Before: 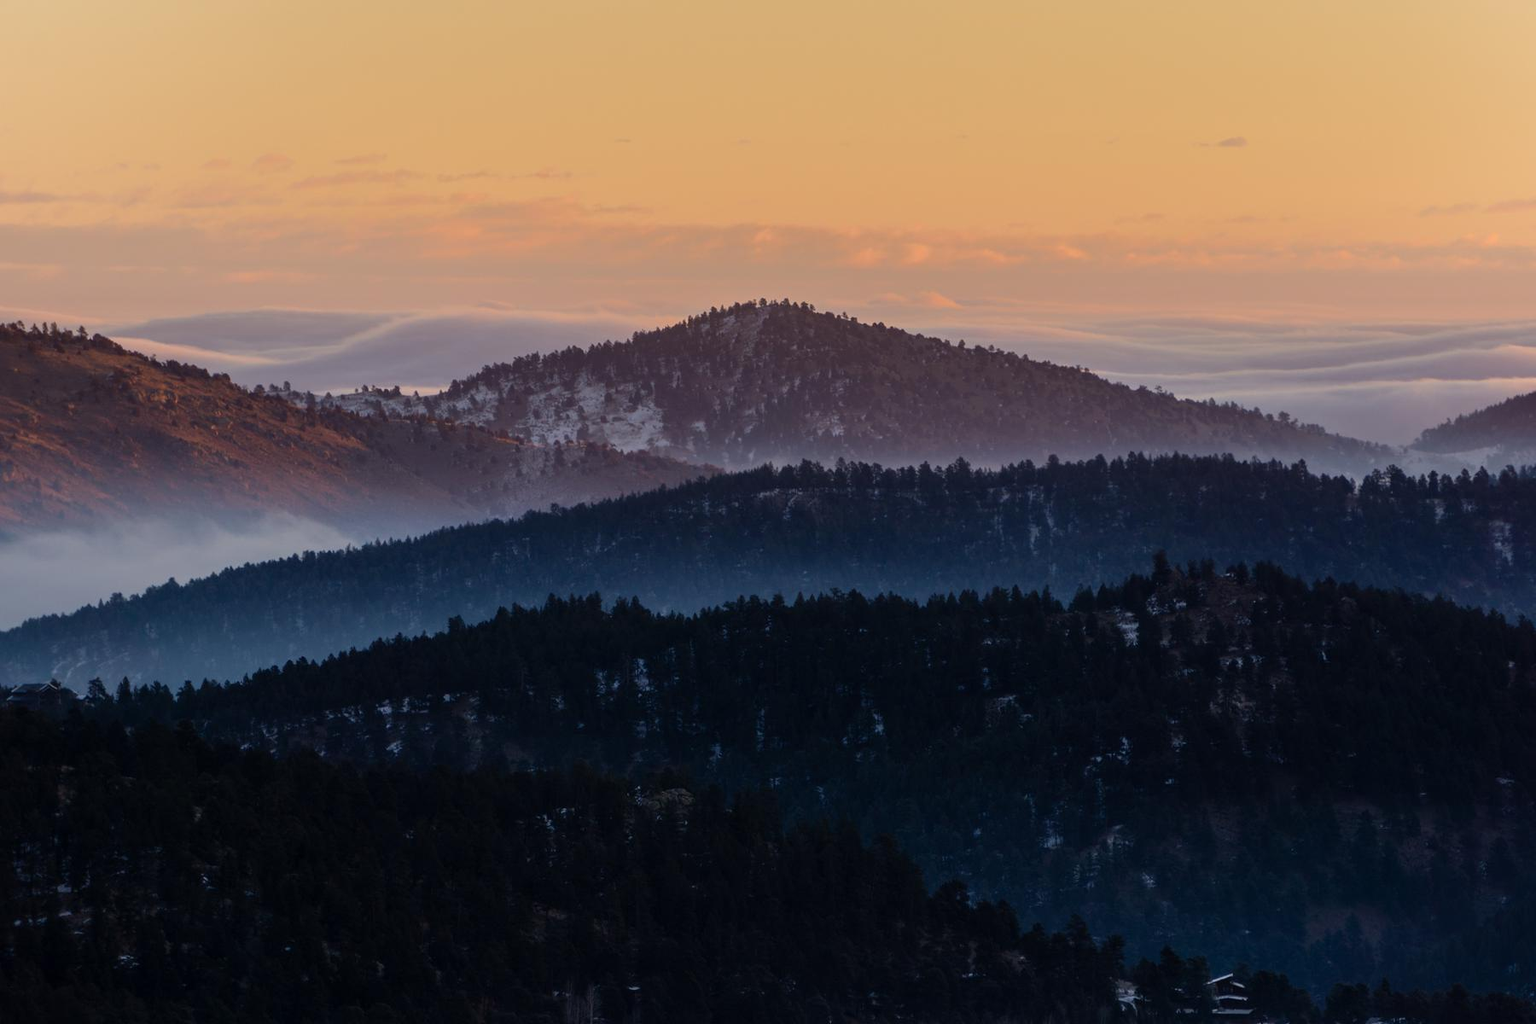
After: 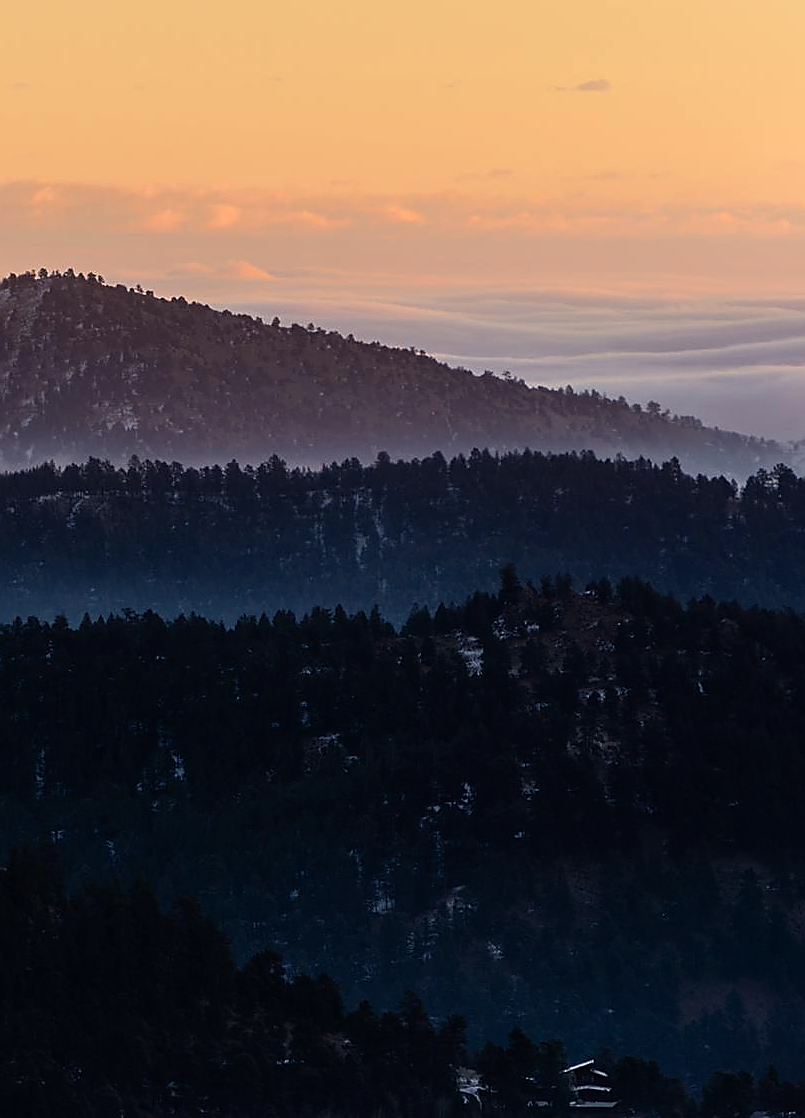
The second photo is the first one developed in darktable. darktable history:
sharpen: radius 1.362, amount 1.266, threshold 0.613
tone equalizer: -8 EV -0.412 EV, -7 EV -0.413 EV, -6 EV -0.357 EV, -5 EV -0.25 EV, -3 EV 0.224 EV, -2 EV 0.349 EV, -1 EV 0.406 EV, +0 EV 0.447 EV, smoothing diameter 2.19%, edges refinement/feathering 16.91, mask exposure compensation -1.57 EV, filter diffusion 5
crop: left 47.303%, top 6.825%, right 7.947%
